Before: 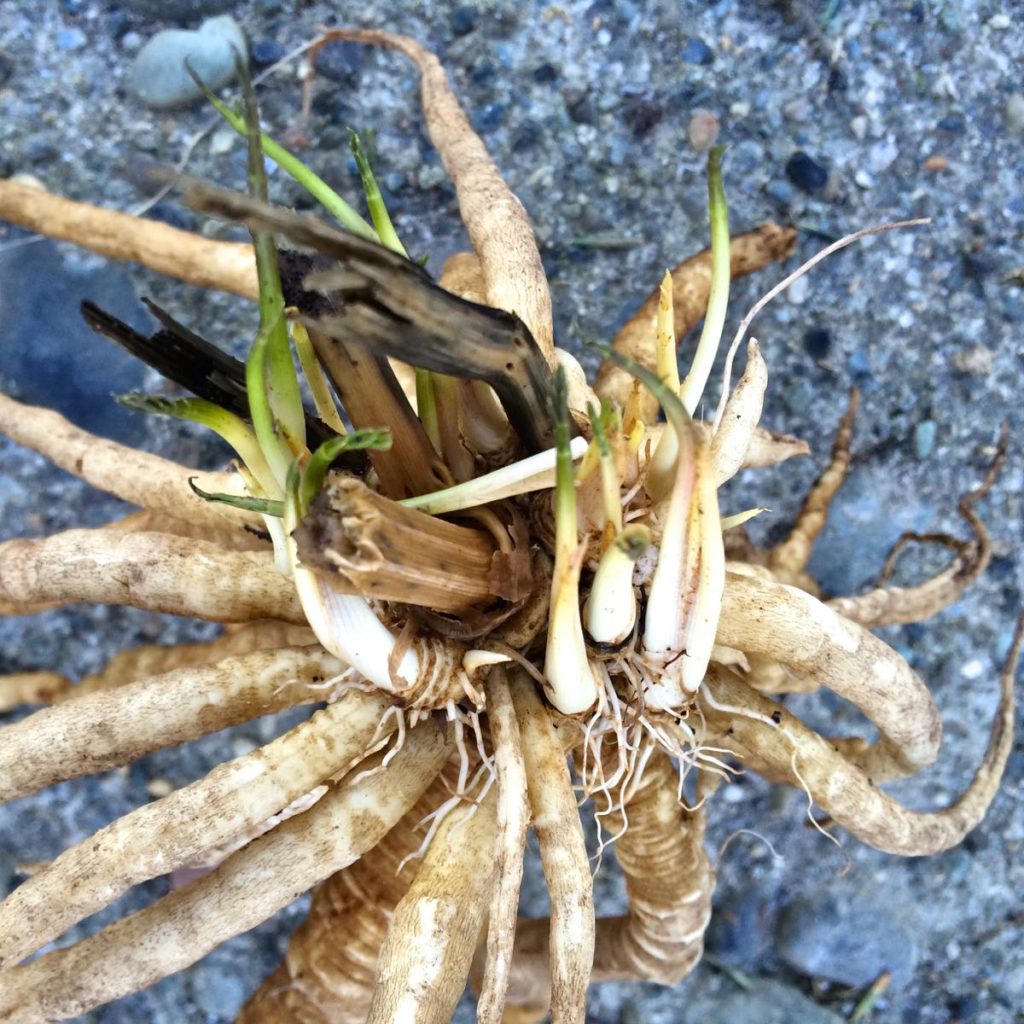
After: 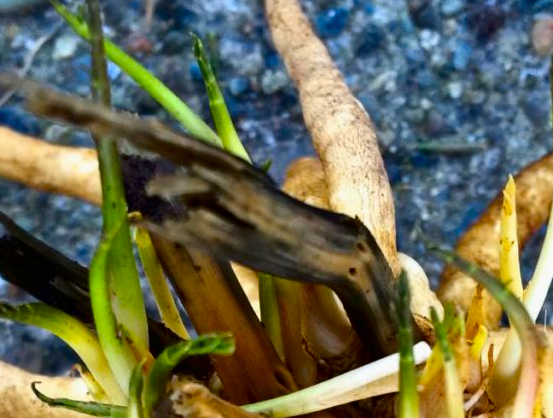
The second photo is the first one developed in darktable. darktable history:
contrast brightness saturation: contrast 0.116, brightness -0.124, saturation 0.201
color balance rgb: perceptual saturation grading › global saturation 30.575%, perceptual brilliance grading › global brilliance 1.885%, perceptual brilliance grading › highlights -3.621%
crop: left 15.337%, top 9.296%, right 30.646%, bottom 48.945%
